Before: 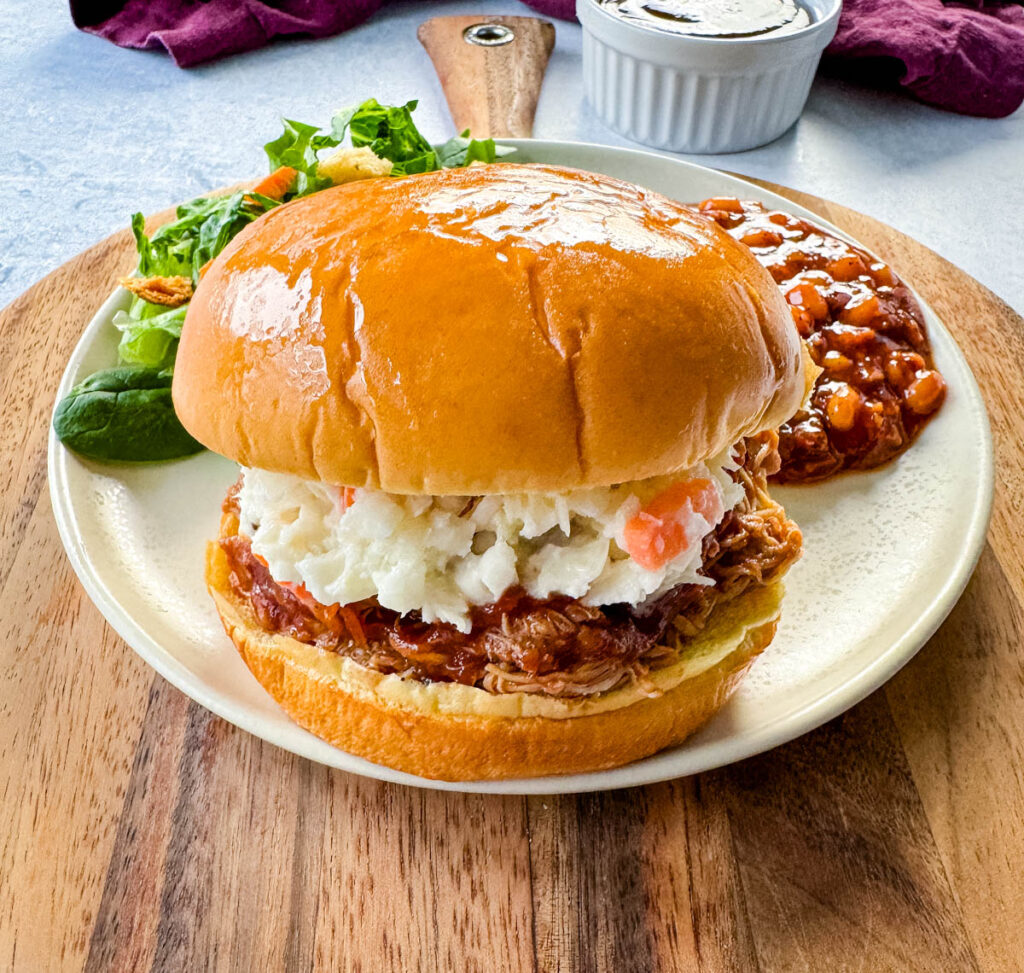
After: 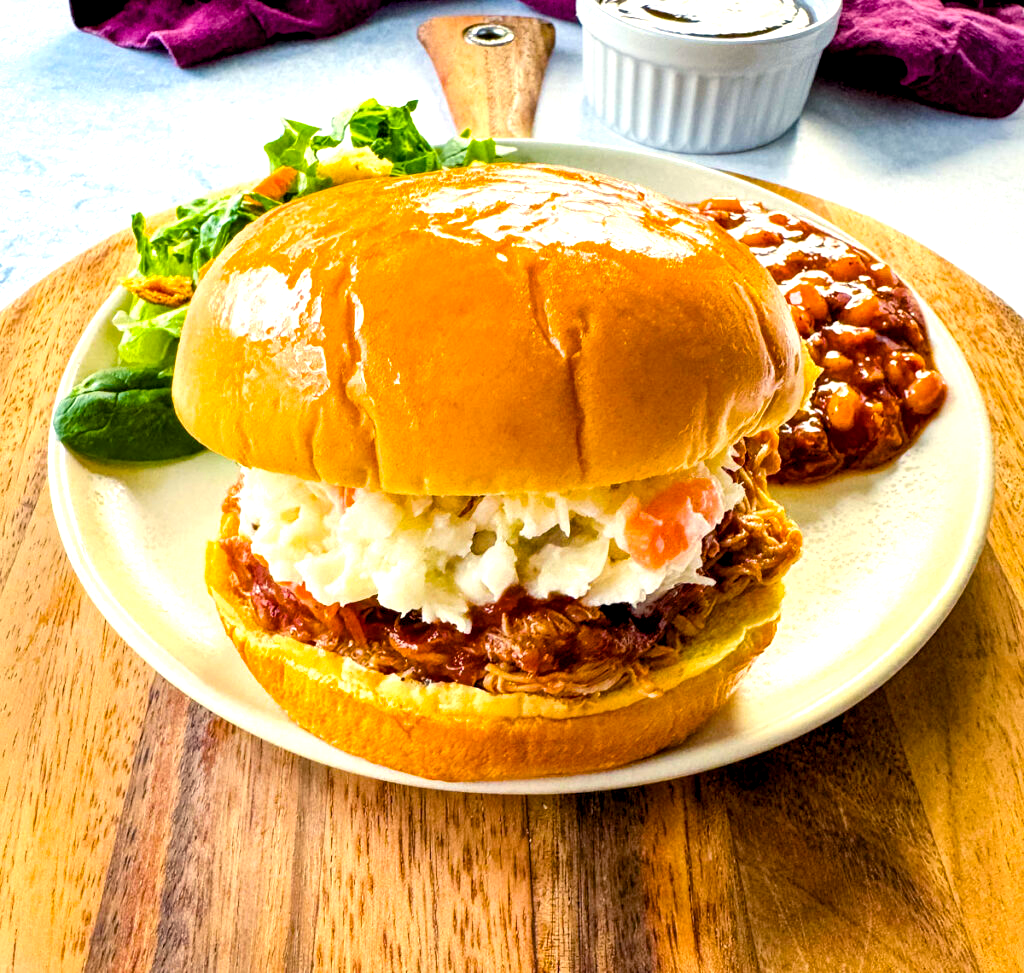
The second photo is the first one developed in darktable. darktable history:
color balance rgb: highlights gain › chroma 3.019%, highlights gain › hue 78.57°, global offset › luminance -0.282%, global offset › hue 258.56°, perceptual saturation grading › global saturation 30.004%, perceptual brilliance grading › global brilliance 17.765%, global vibrance 20%
